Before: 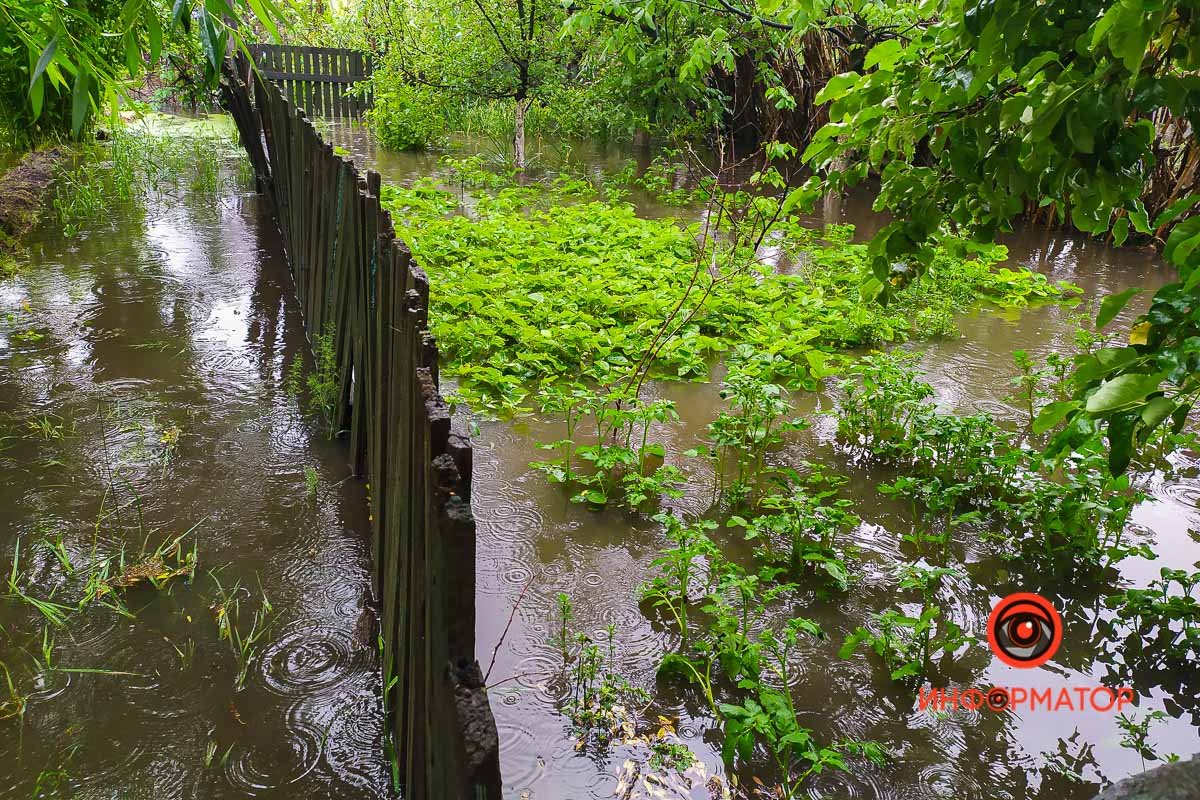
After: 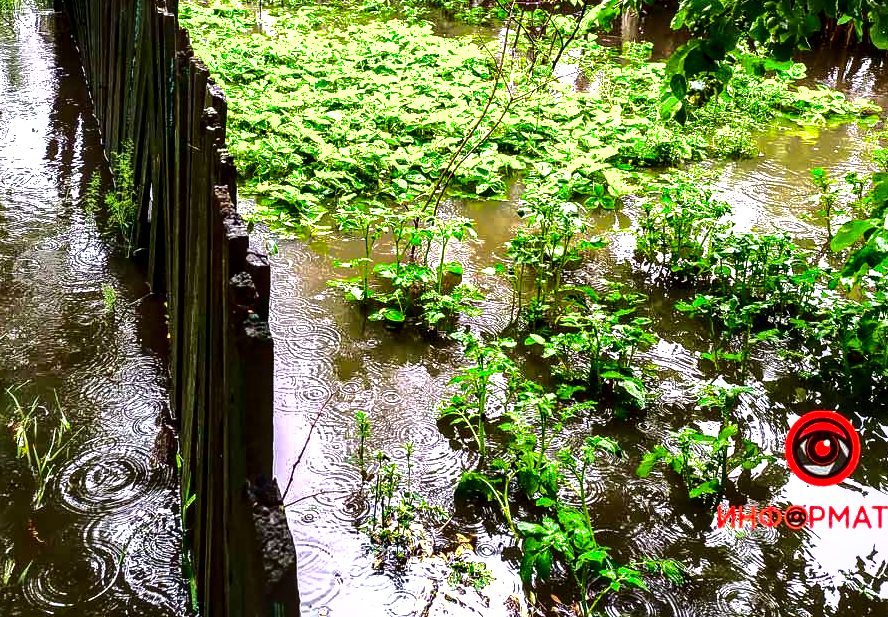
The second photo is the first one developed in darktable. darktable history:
contrast brightness saturation: contrast 0.24, brightness -0.24, saturation 0.14
shadows and highlights: shadows 40, highlights -60
crop: left 16.871%, top 22.857%, right 9.116%
local contrast: detail 154%
tone equalizer: -8 EV -0.75 EV, -7 EV -0.7 EV, -6 EV -0.6 EV, -5 EV -0.4 EV, -3 EV 0.4 EV, -2 EV 0.6 EV, -1 EV 0.7 EV, +0 EV 0.75 EV, edges refinement/feathering 500, mask exposure compensation -1.57 EV, preserve details no
exposure: exposure 0.781 EV, compensate highlight preservation false
white balance: red 0.988, blue 1.017
